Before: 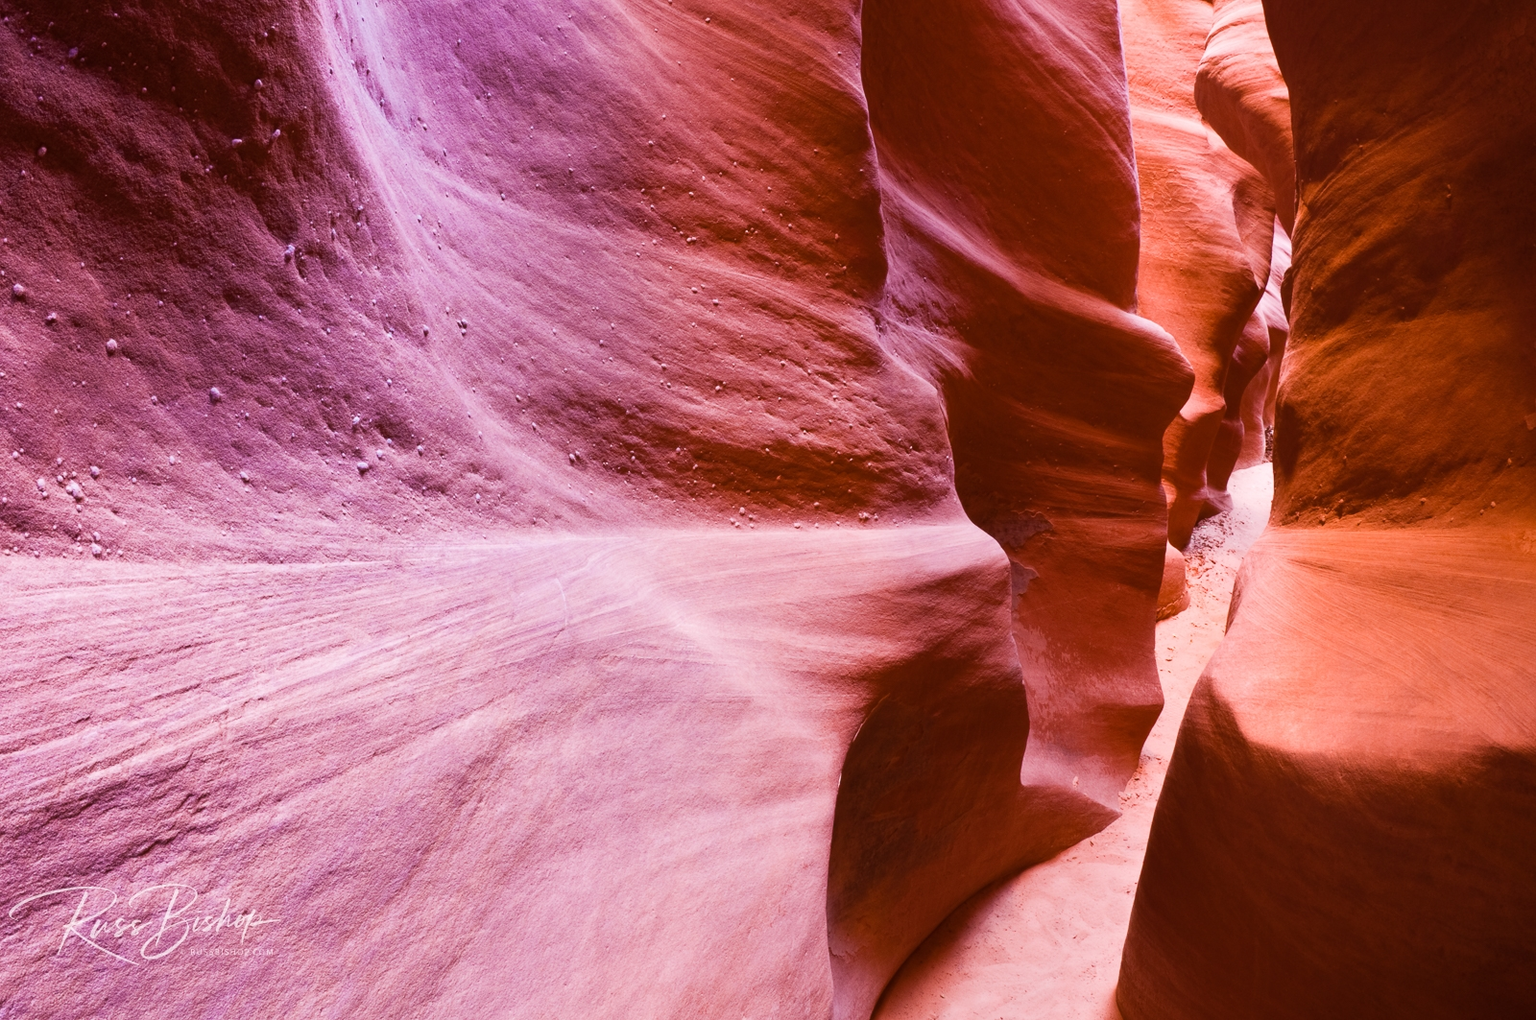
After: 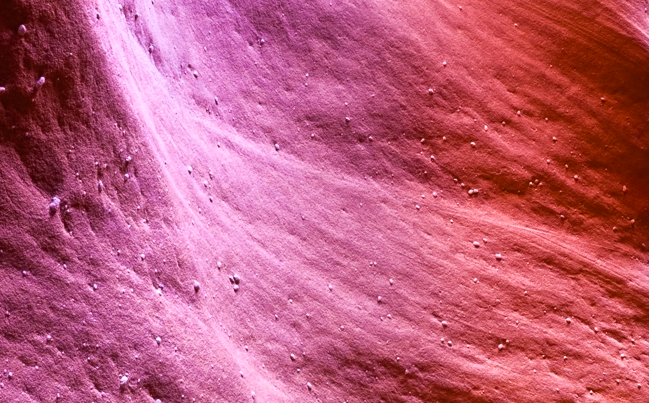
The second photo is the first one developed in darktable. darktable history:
levels: levels [0, 0.476, 0.951]
crop: left 15.452%, top 5.459%, right 43.956%, bottom 56.62%
color balance: contrast 10%
